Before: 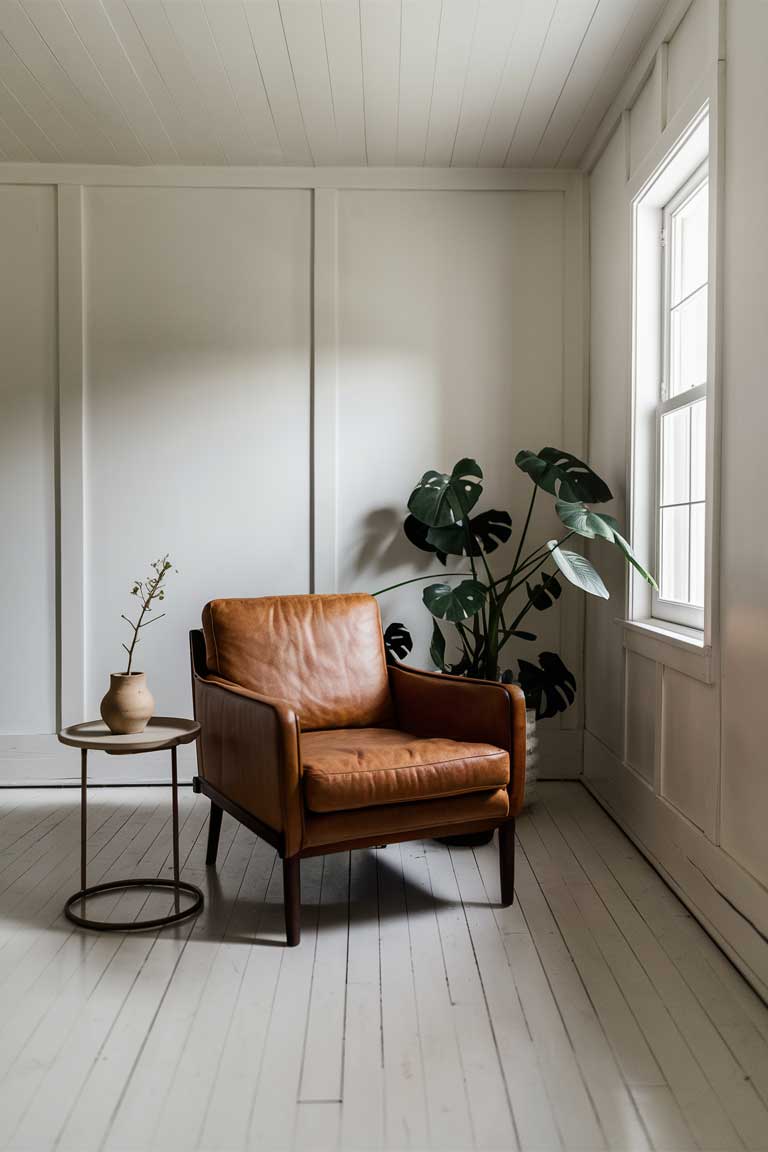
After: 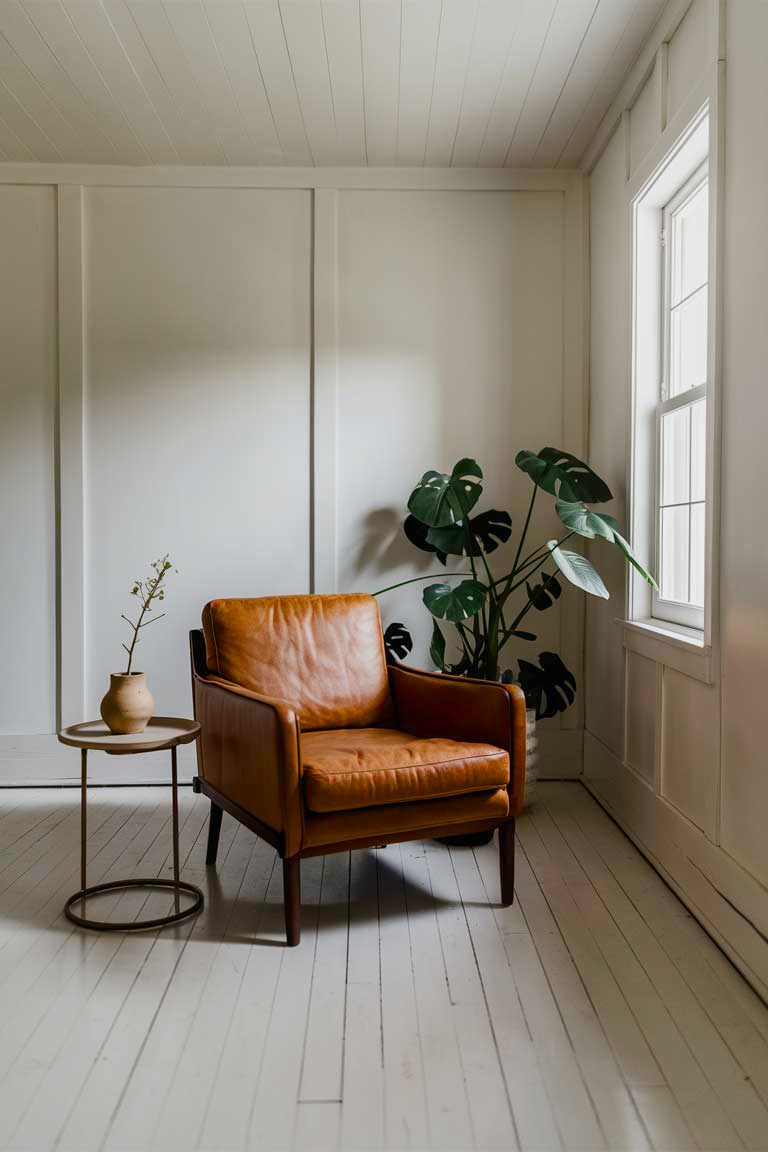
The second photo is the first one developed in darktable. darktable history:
color balance rgb: perceptual saturation grading › global saturation 20%, perceptual saturation grading › highlights -24.854%, perceptual saturation grading › shadows 49.59%, contrast -9.36%
